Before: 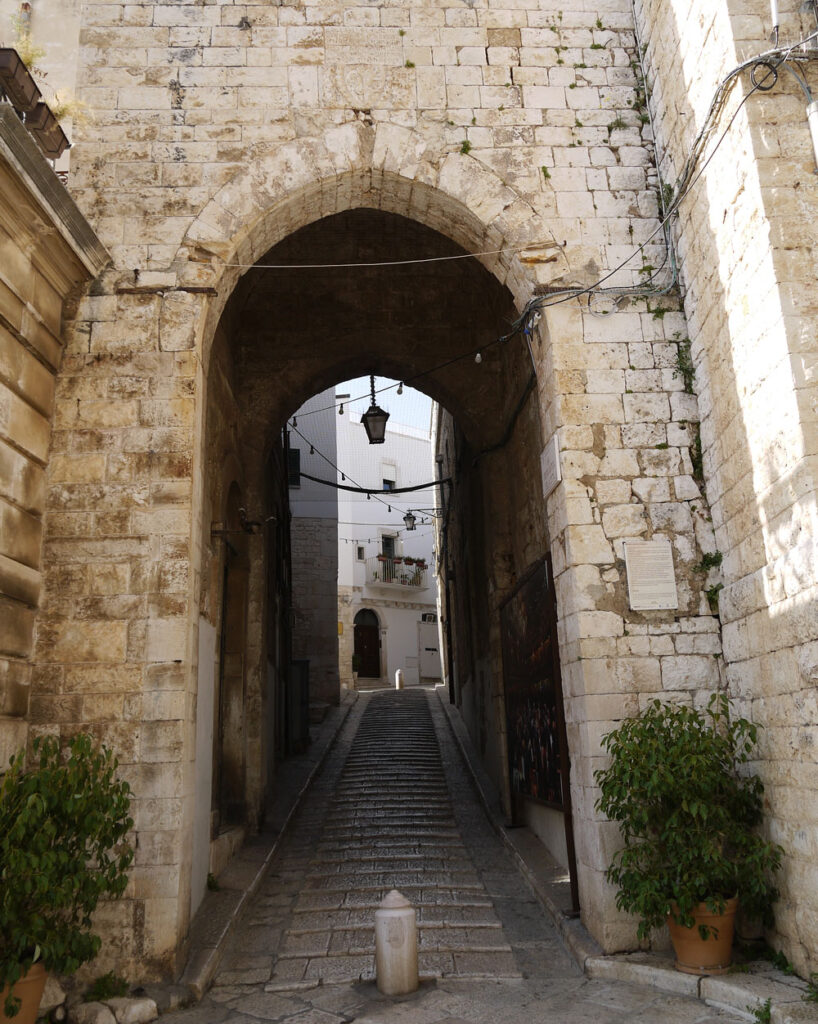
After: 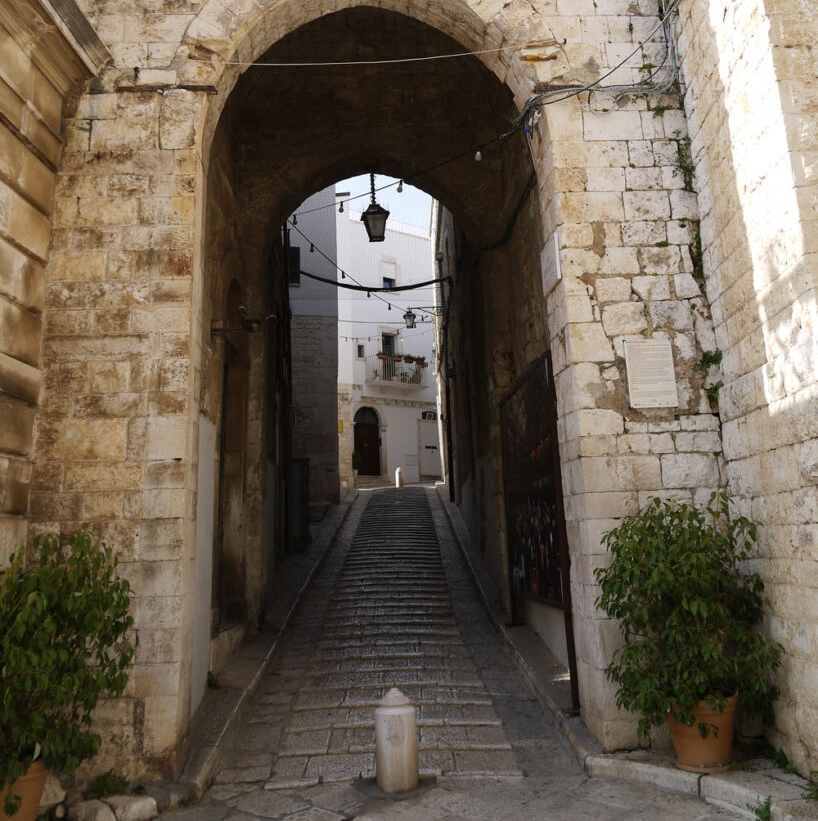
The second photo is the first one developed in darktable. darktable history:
crop and rotate: top 19.764%
